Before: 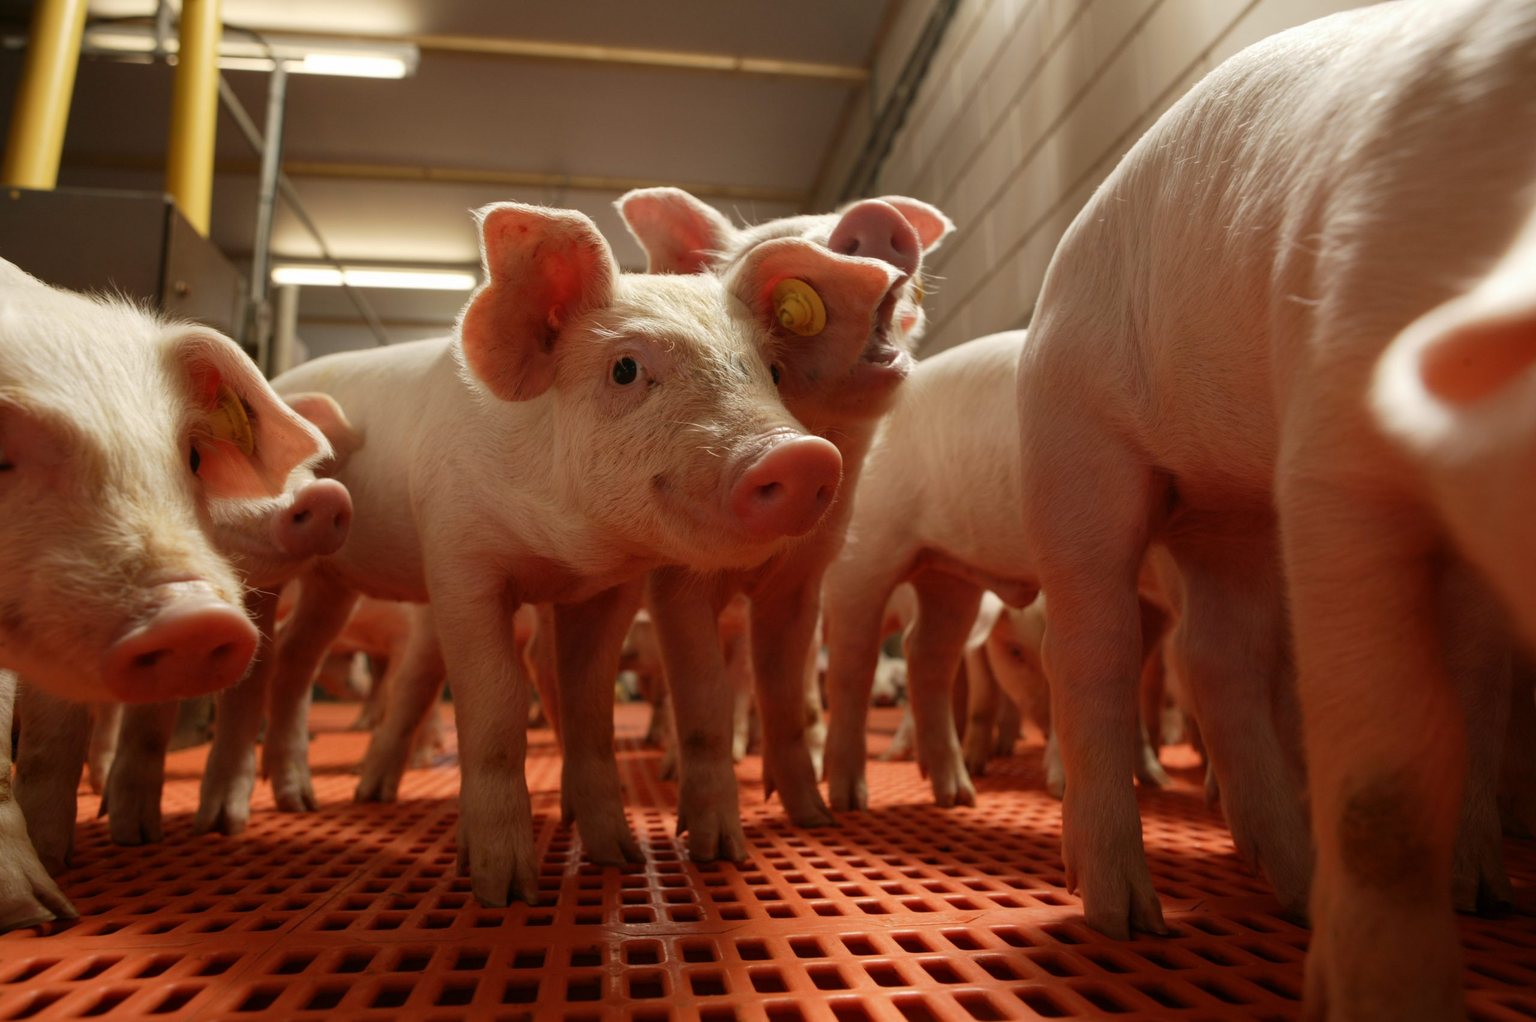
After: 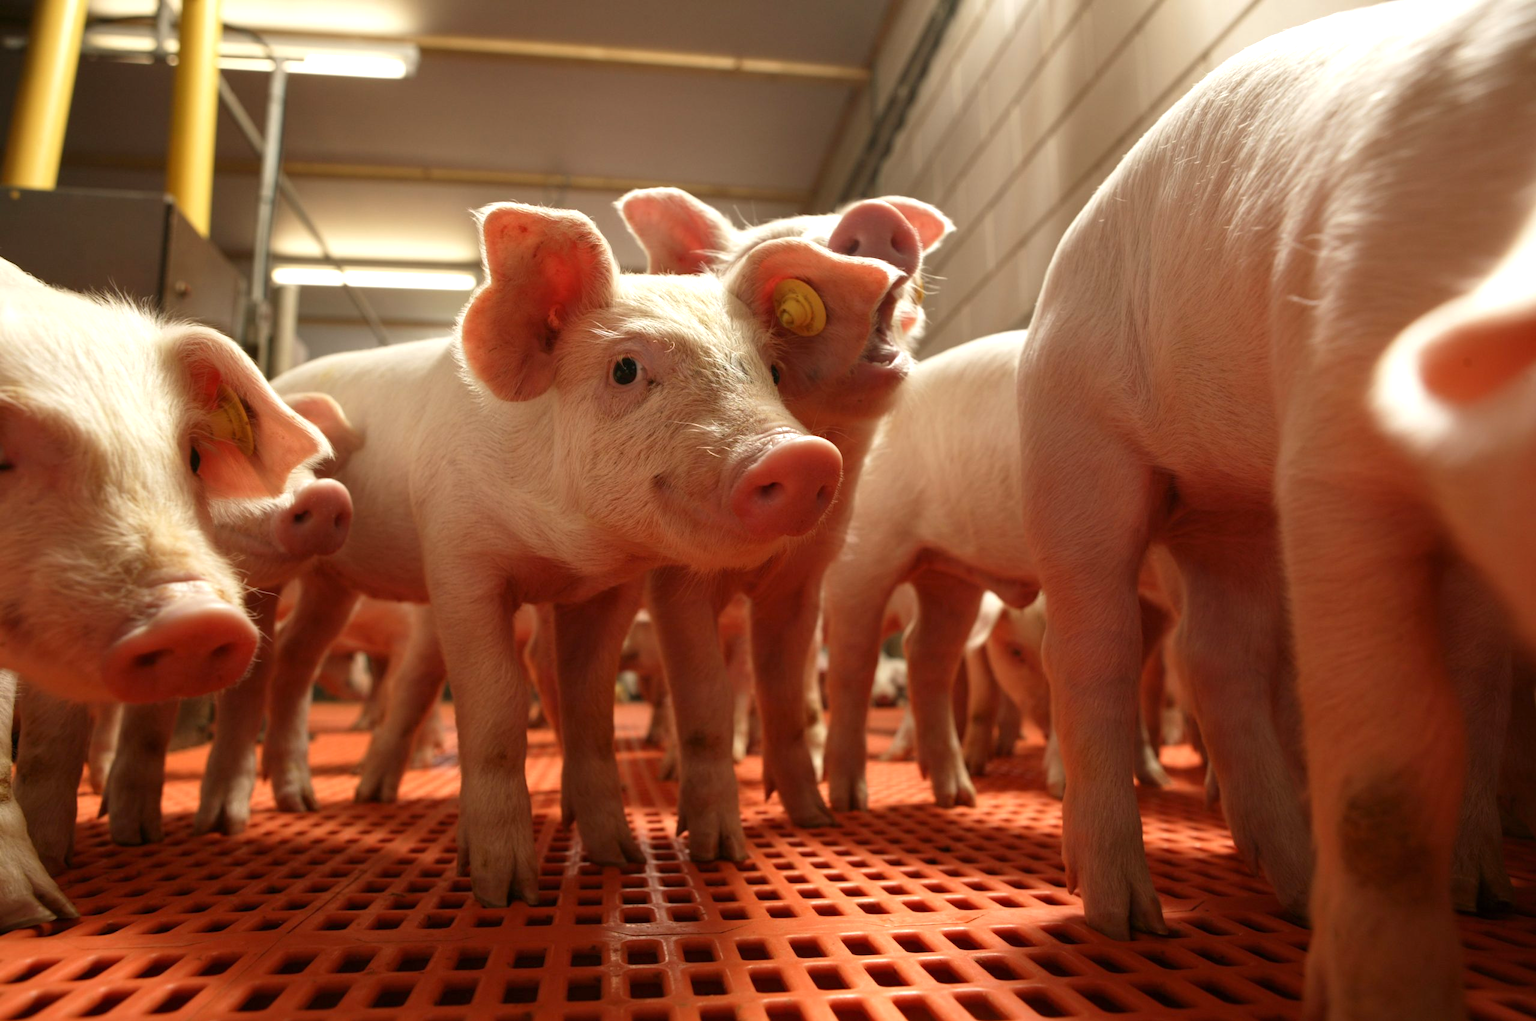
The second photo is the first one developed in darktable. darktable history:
exposure: exposure 0.556 EV, compensate highlight preservation false
